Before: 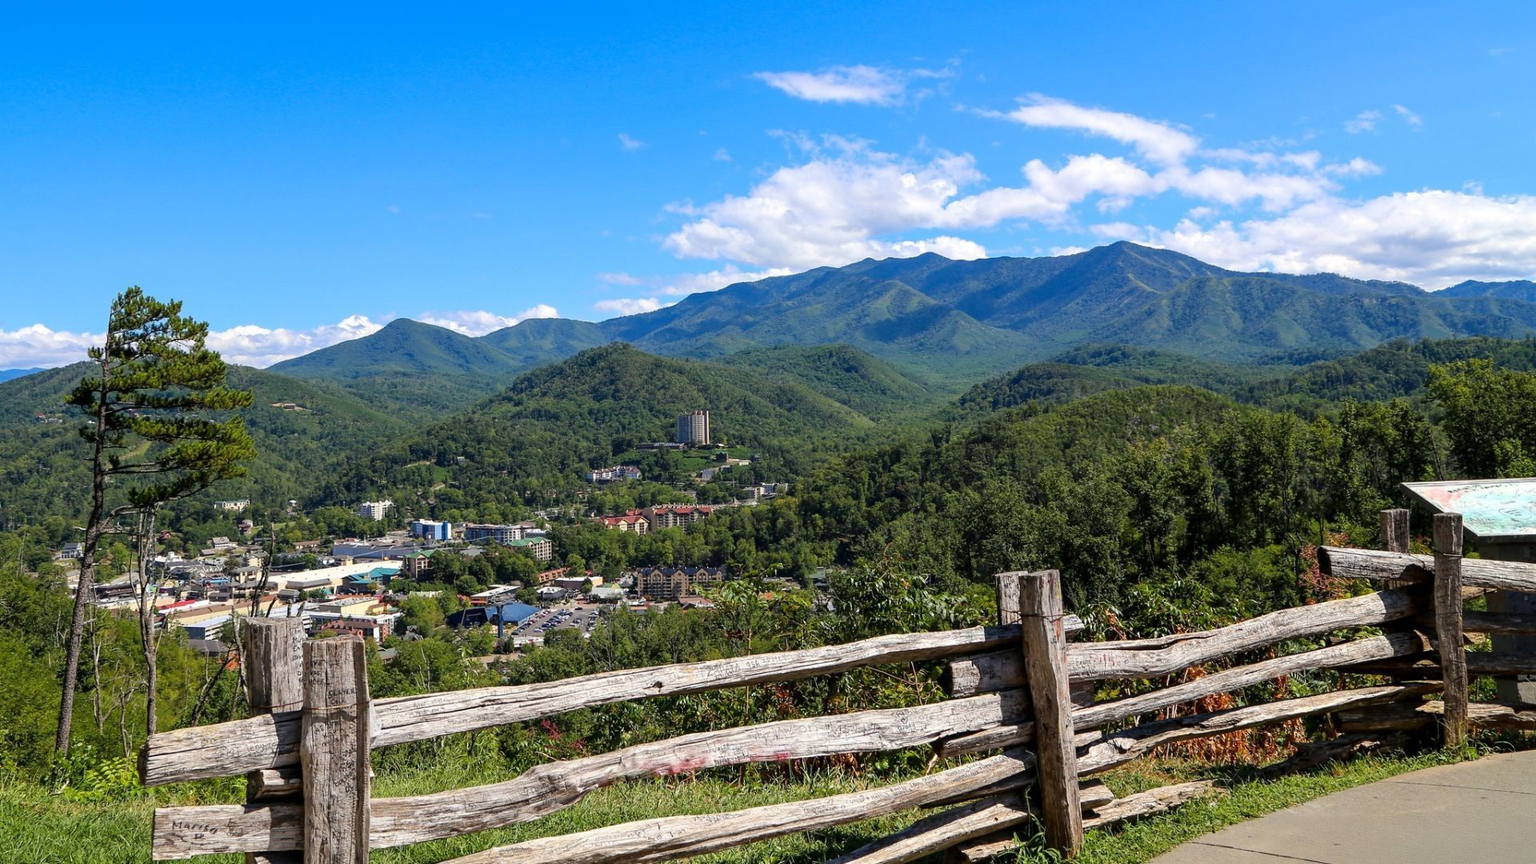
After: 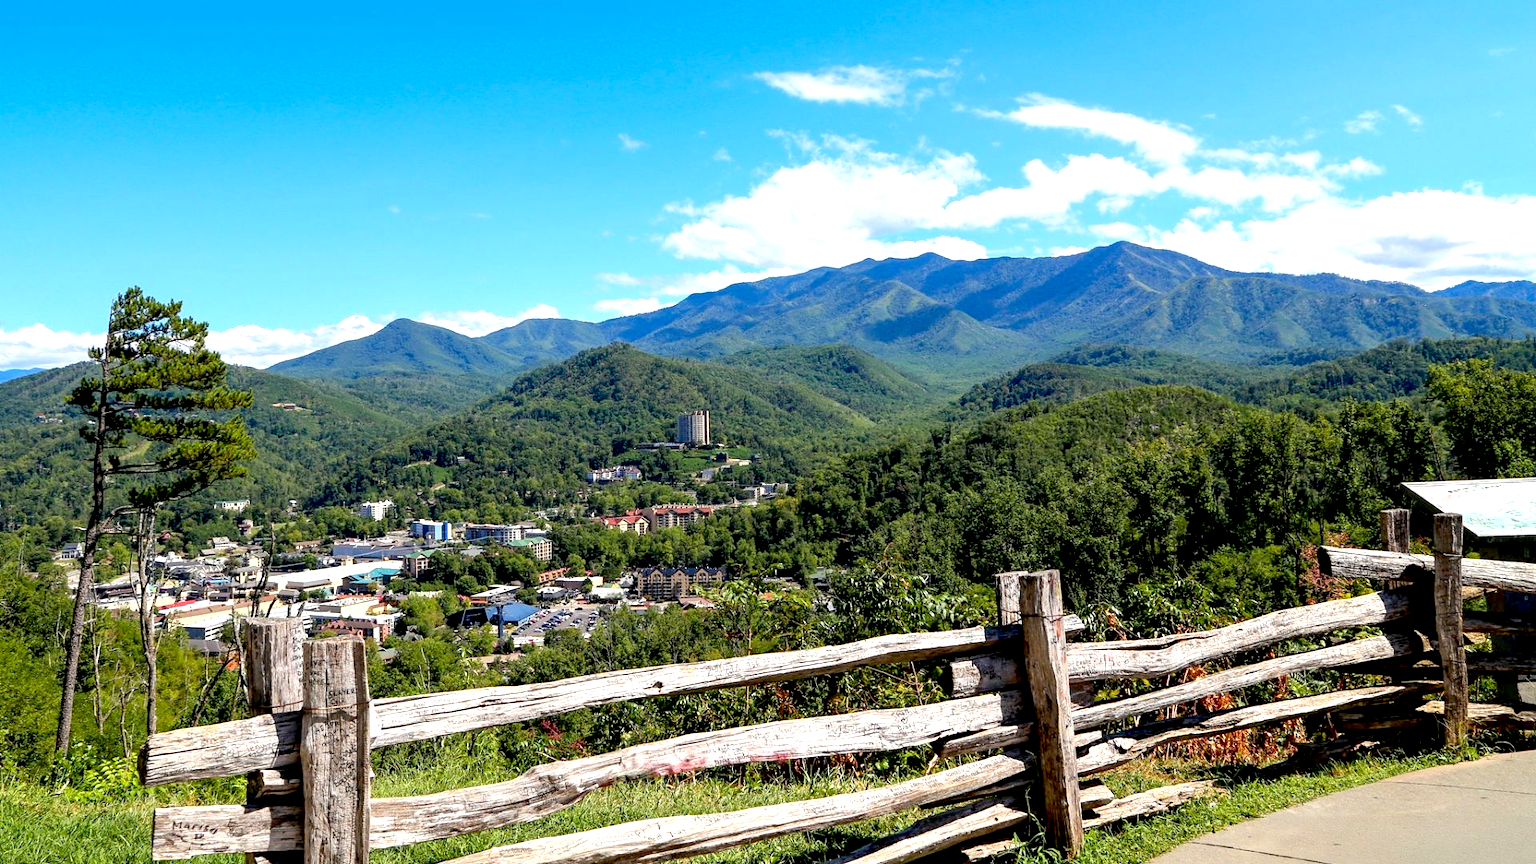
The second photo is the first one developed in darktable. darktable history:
exposure: black level correction 0.012, exposure 0.7 EV, compensate exposure bias true, compensate highlight preservation false
